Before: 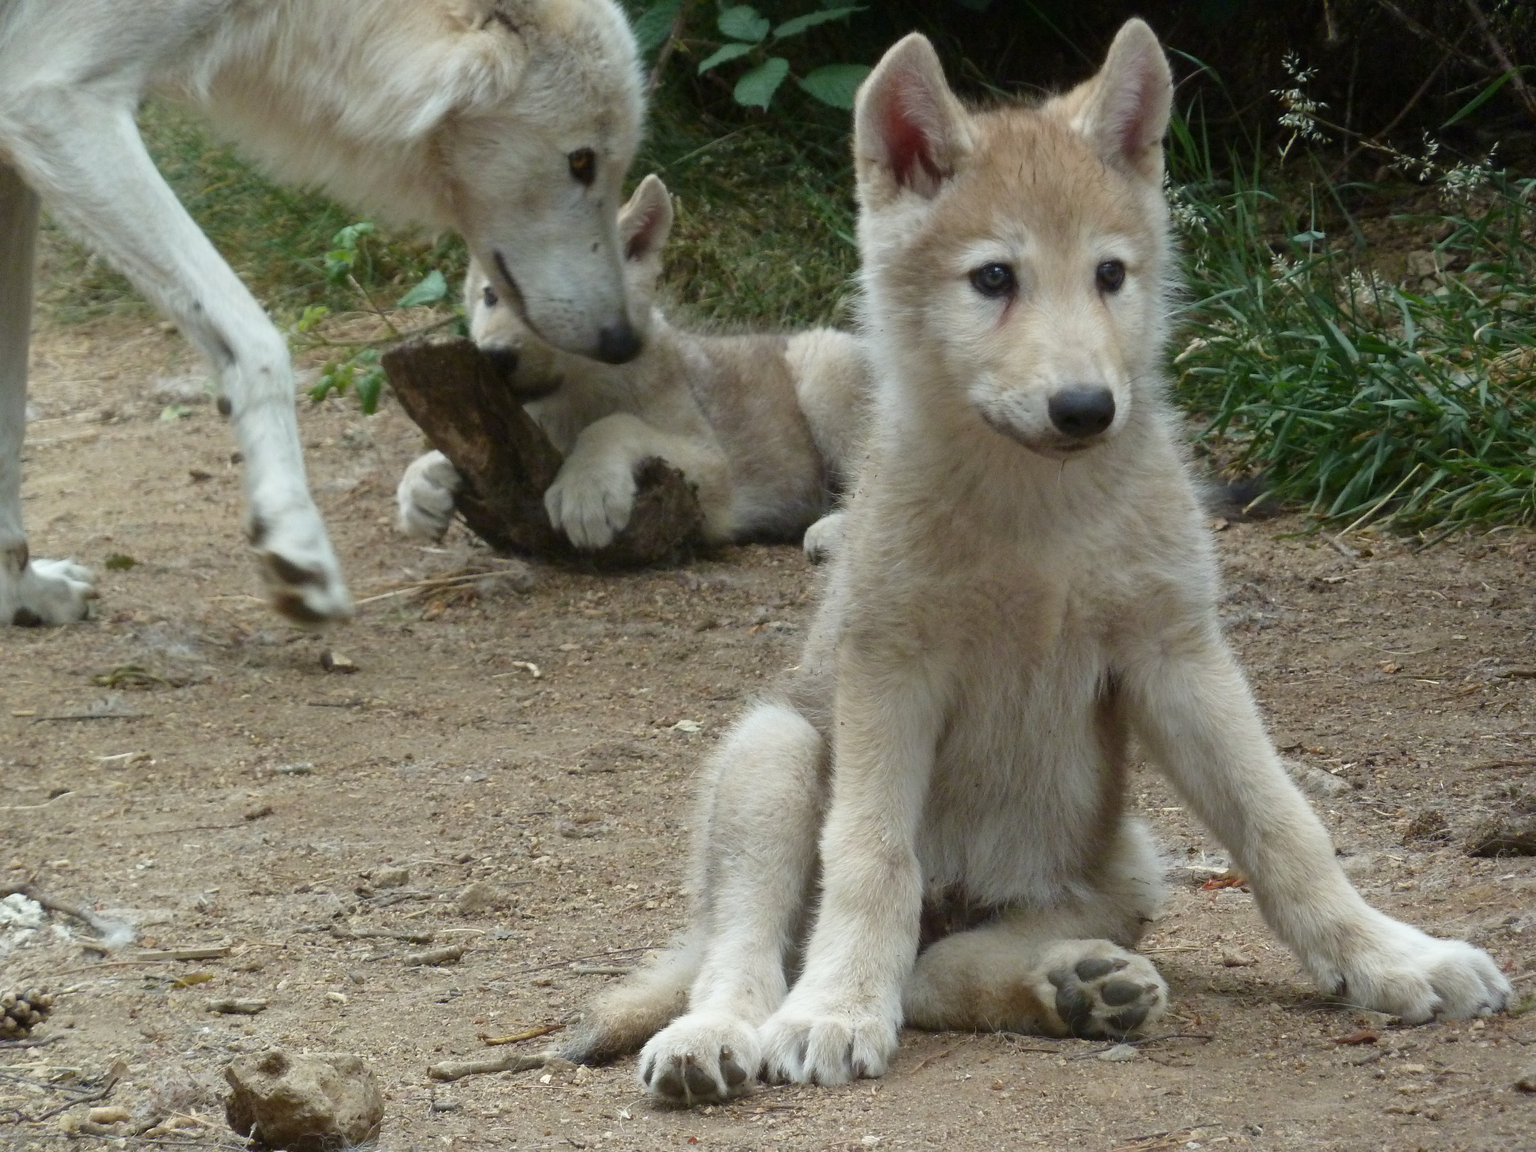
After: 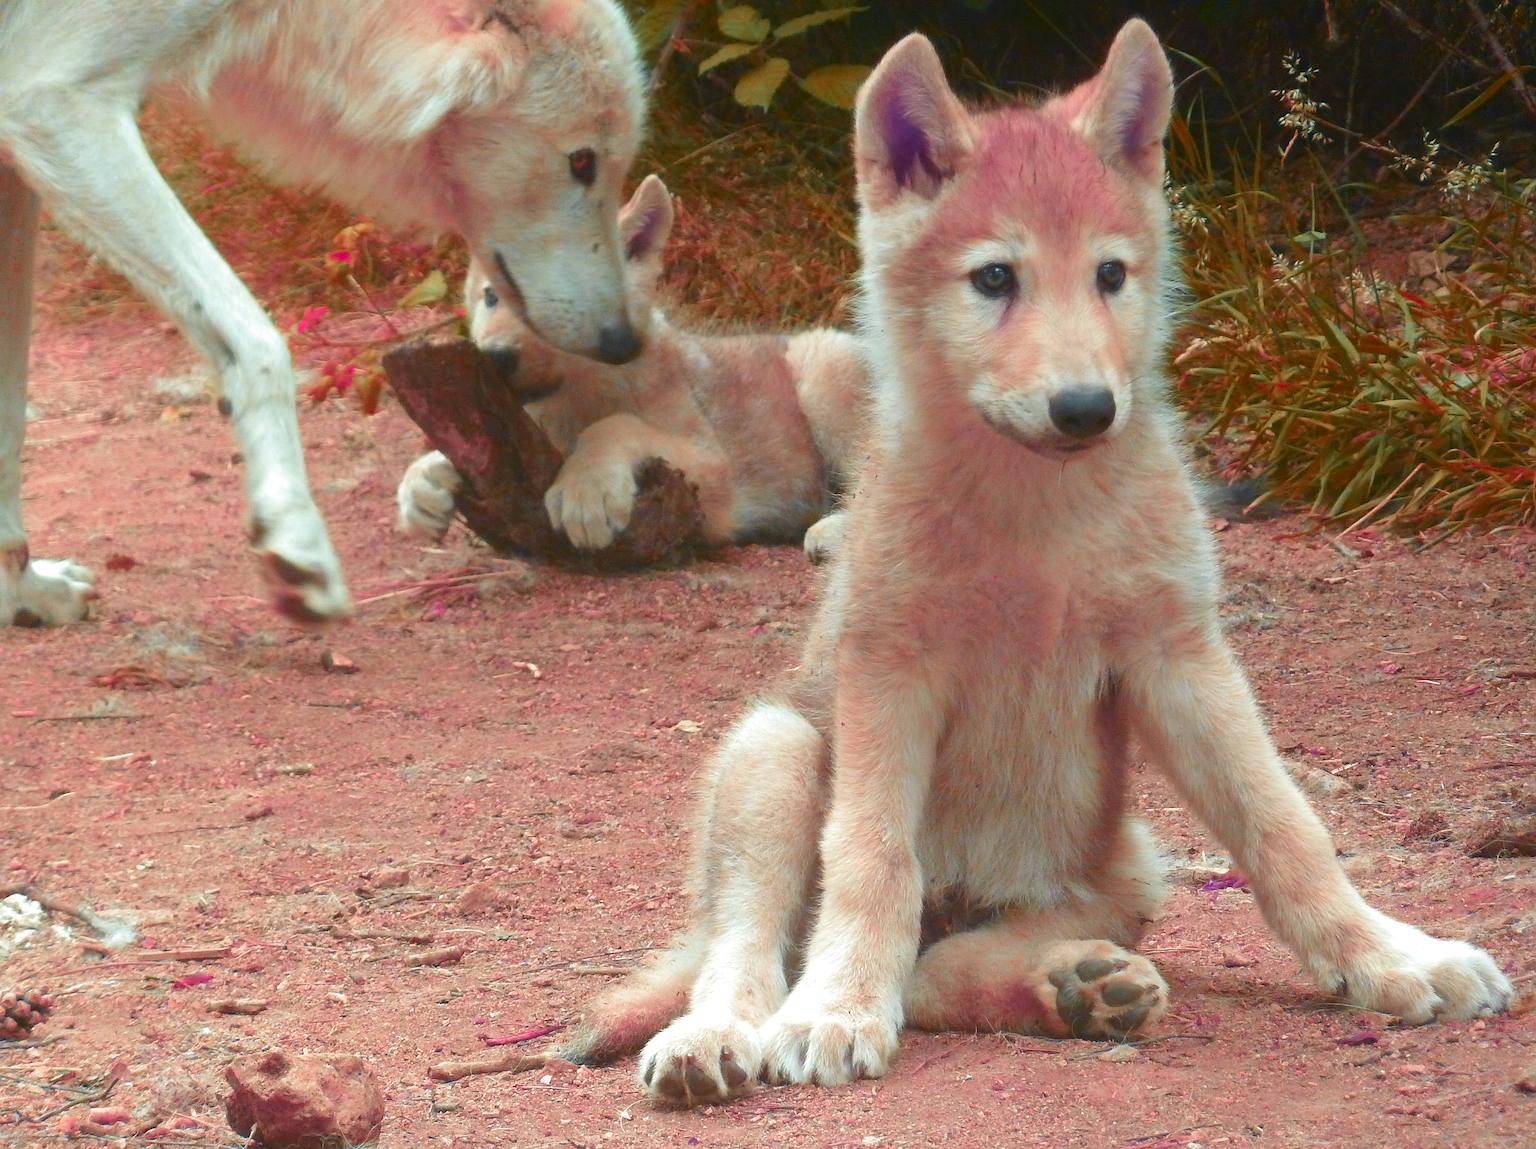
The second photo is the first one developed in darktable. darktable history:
local contrast: highlights 69%, shadows 65%, detail 80%, midtone range 0.33
crop: top 0.029%, bottom 0.177%
exposure: exposure 0.738 EV, compensate highlight preservation false
sharpen: on, module defaults
velvia: strength 36.99%
color zones: curves: ch0 [(0.826, 0.353)]; ch1 [(0.242, 0.647) (0.889, 0.342)]; ch2 [(0.246, 0.089) (0.969, 0.068)]
